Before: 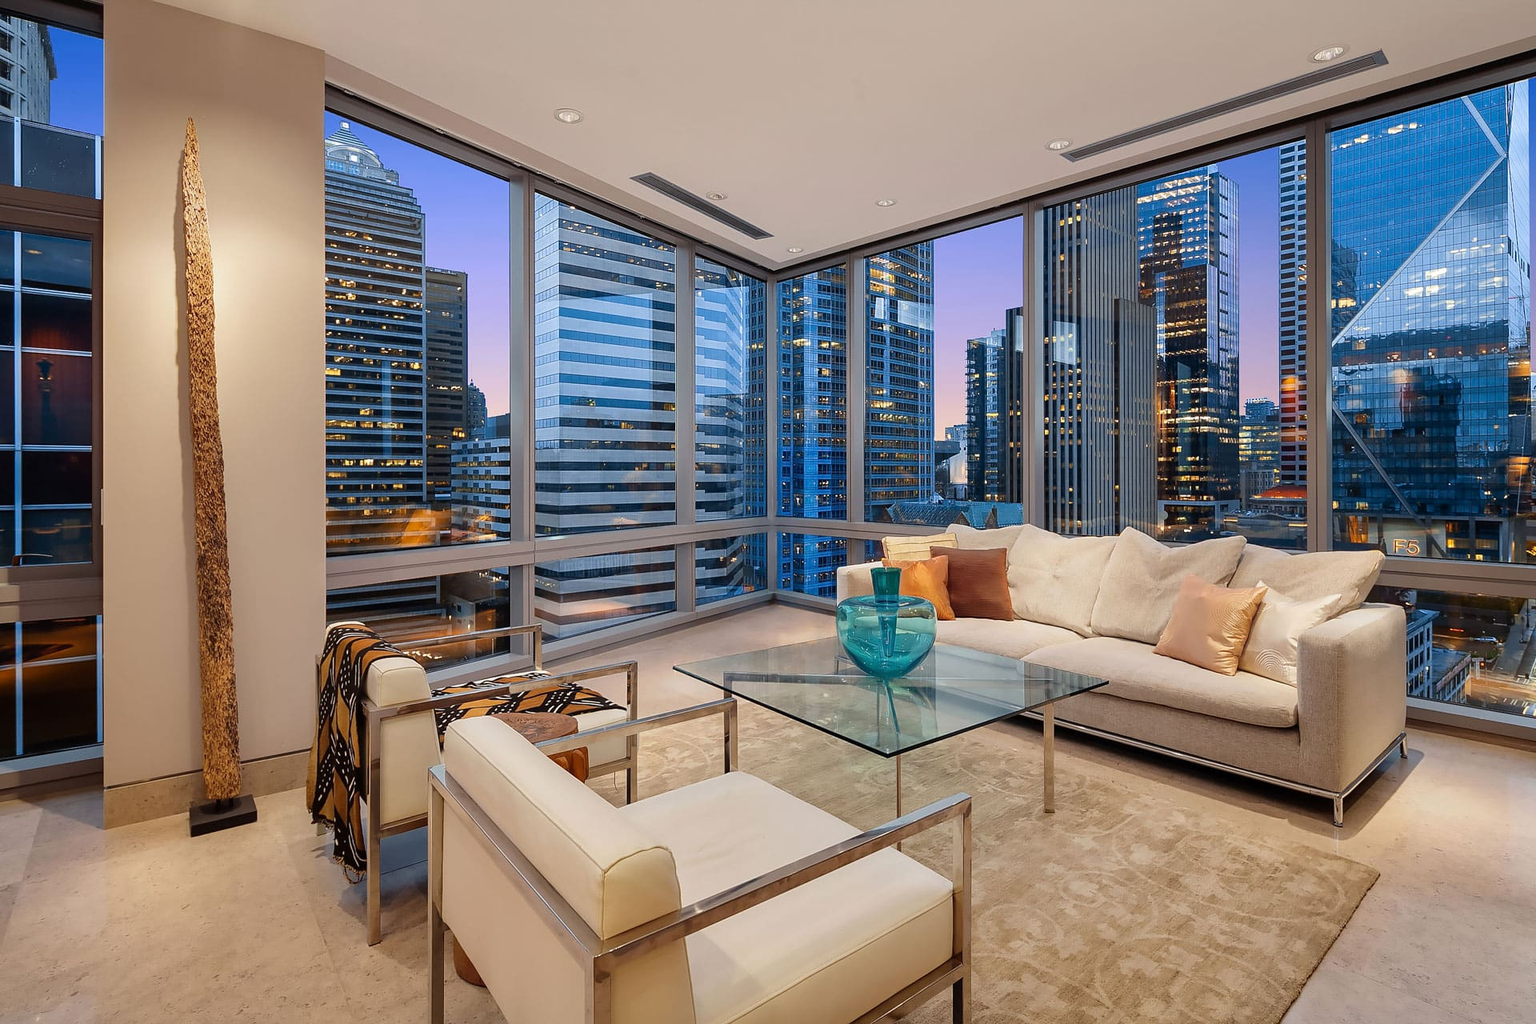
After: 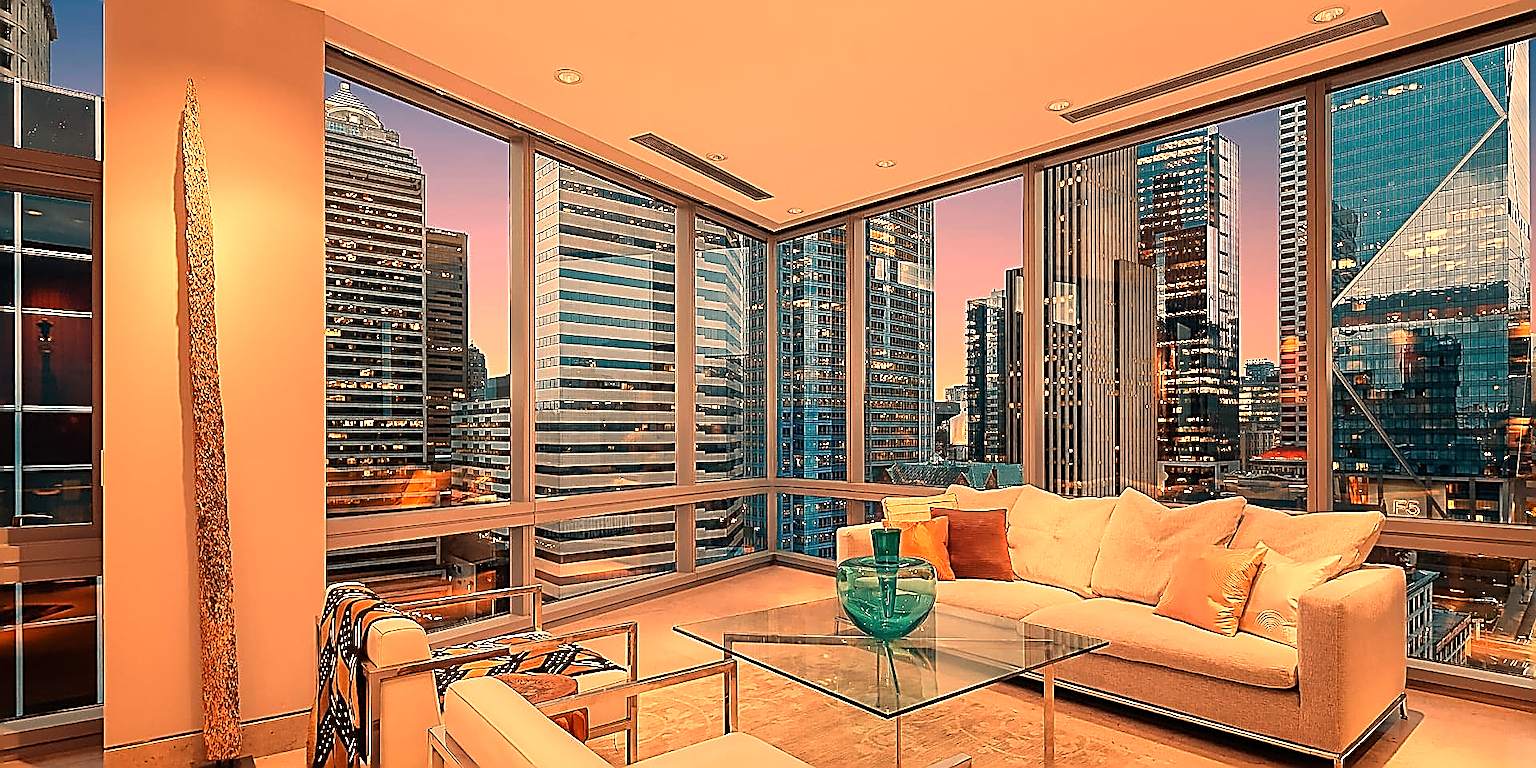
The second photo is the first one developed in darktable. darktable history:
crop: top 3.857%, bottom 21.132%
sharpen: amount 2
white balance: red 1.467, blue 0.684
